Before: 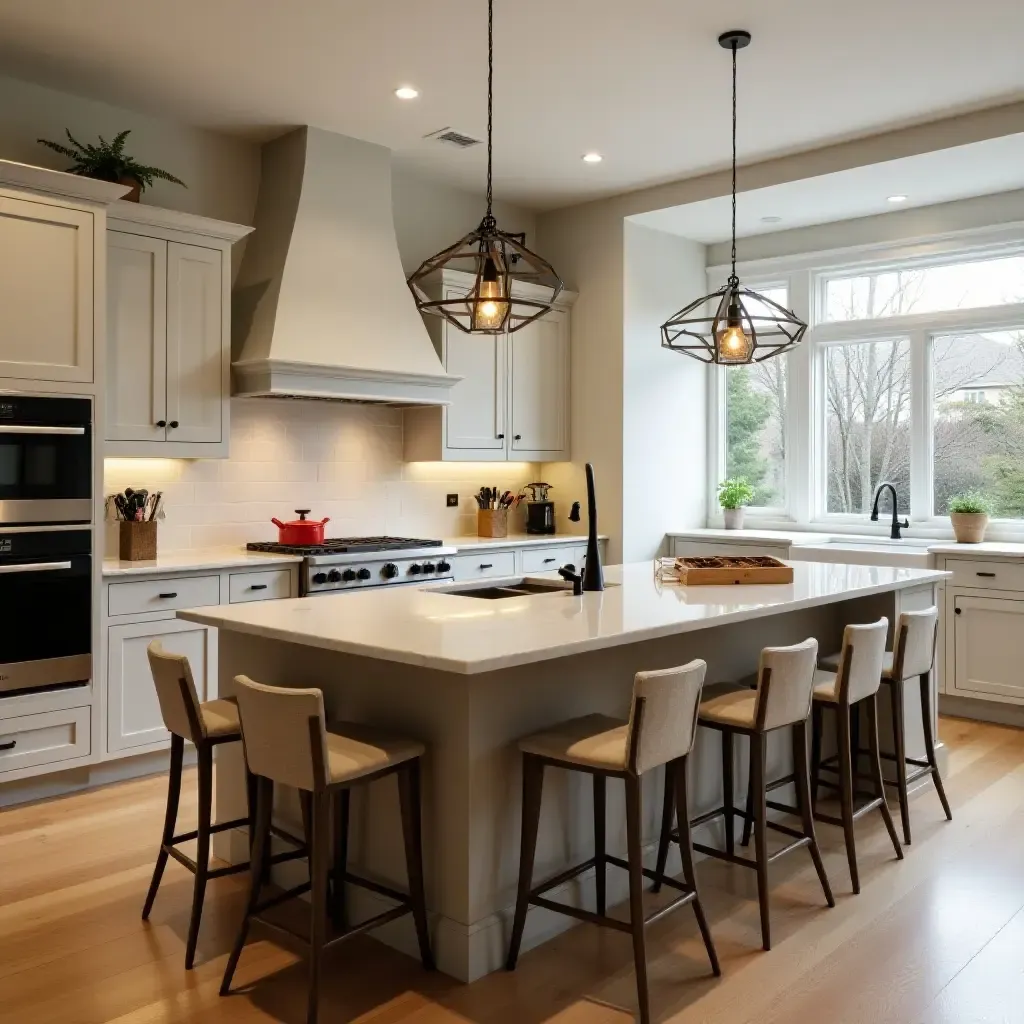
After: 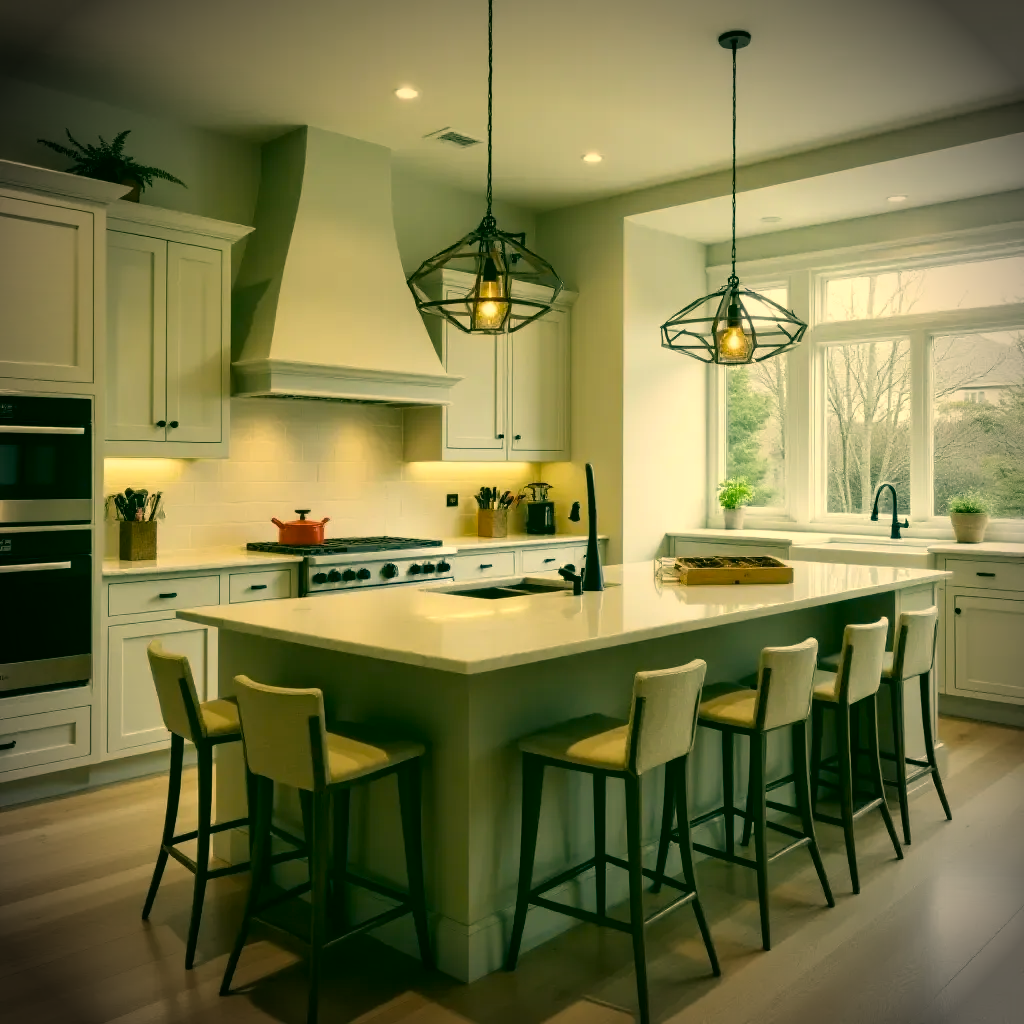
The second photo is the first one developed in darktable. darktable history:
vignetting: brightness -0.863, unbound false
color correction: highlights a* 5.7, highlights b* 33.71, shadows a* -25.96, shadows b* 3.93
